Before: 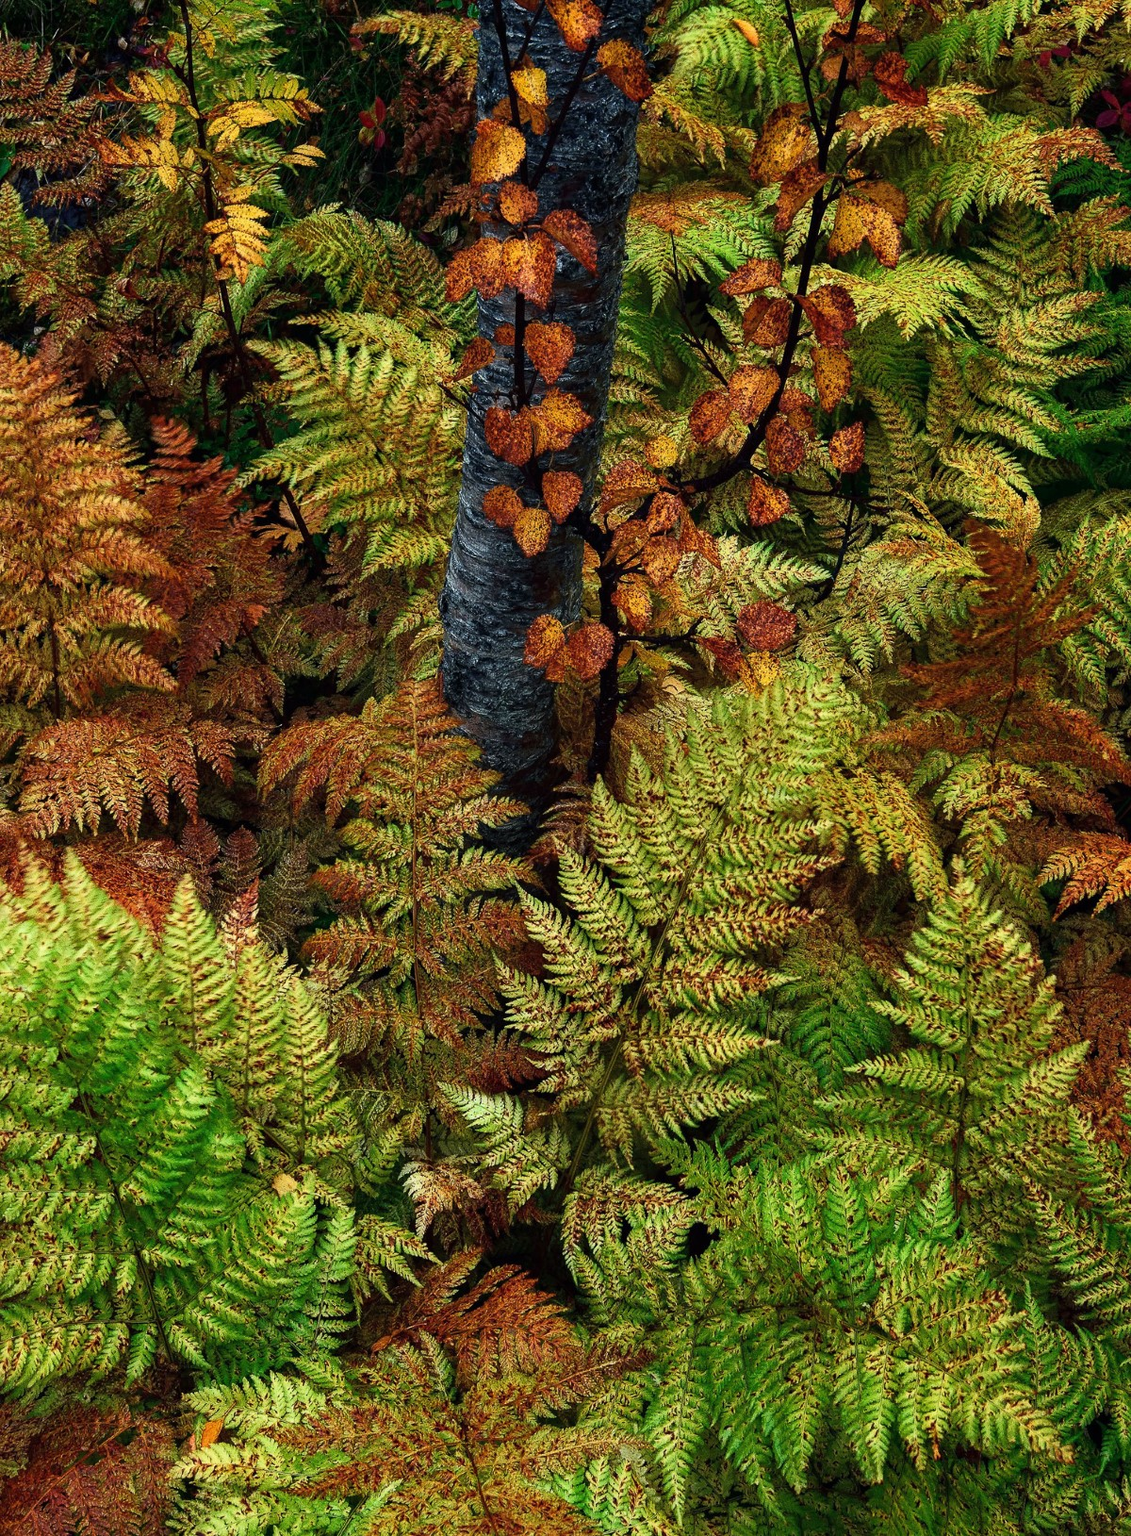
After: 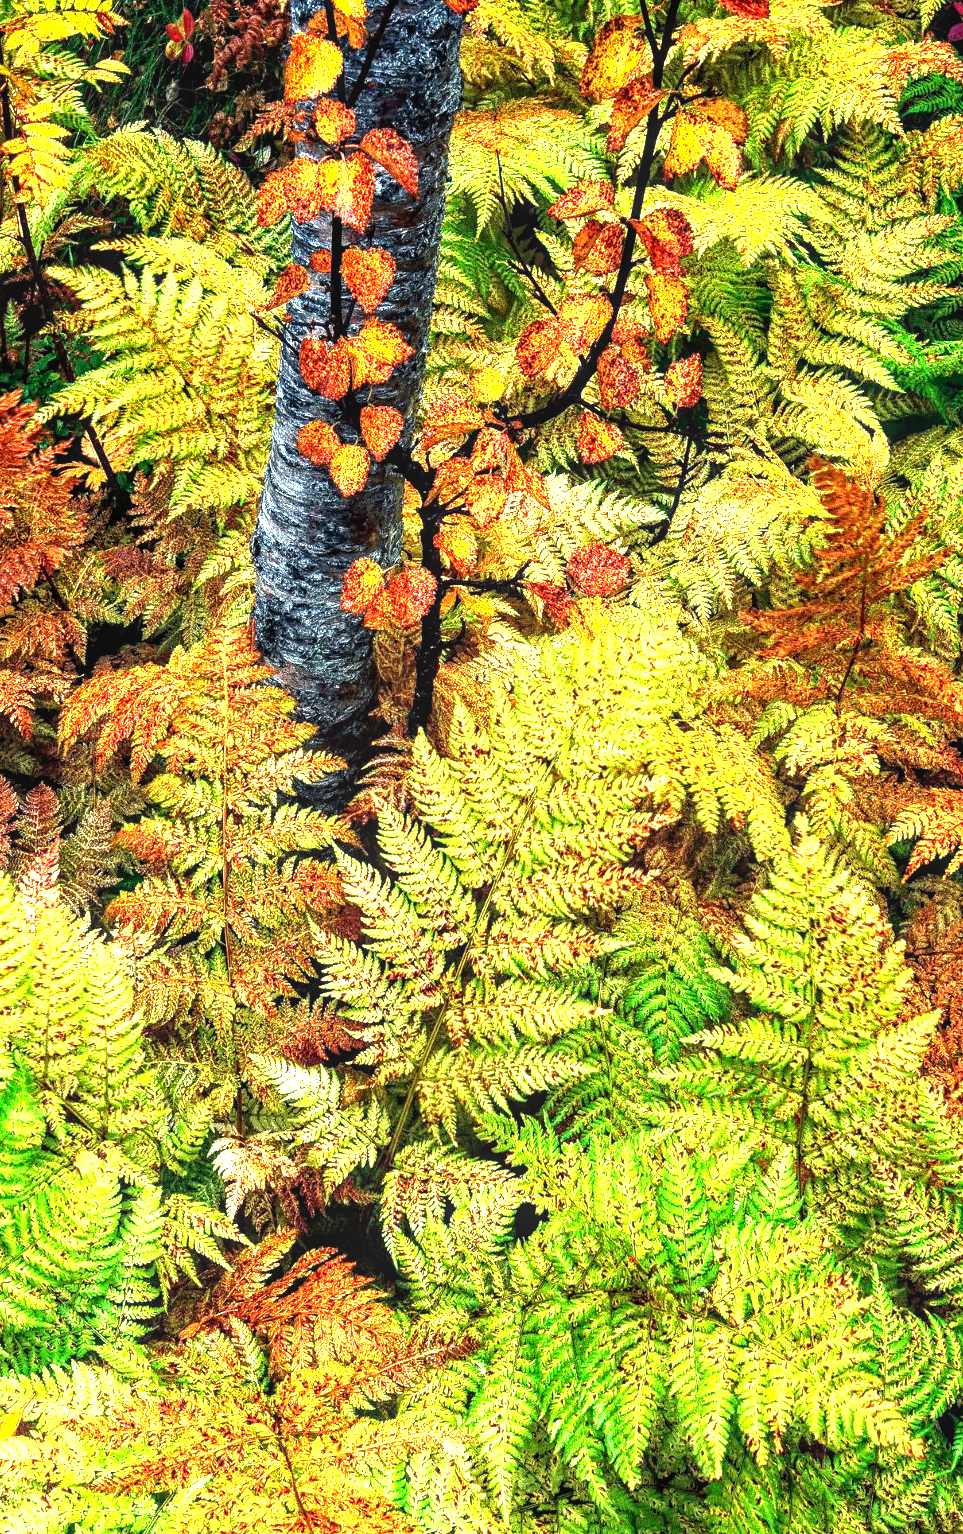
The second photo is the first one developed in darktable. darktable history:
exposure: black level correction 0.001, exposure 1.3 EV, compensate highlight preservation false
crop and rotate: left 17.959%, top 5.771%, right 1.742%
local contrast: on, module defaults
levels: levels [0.012, 0.367, 0.697]
